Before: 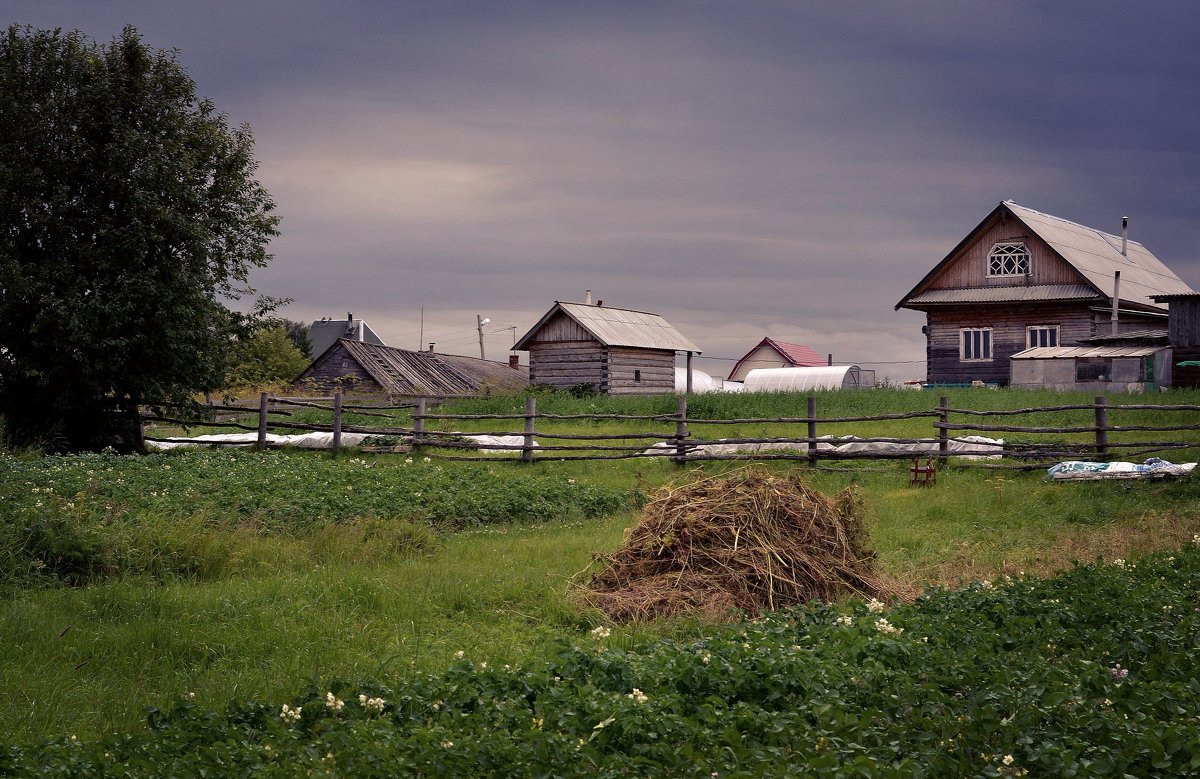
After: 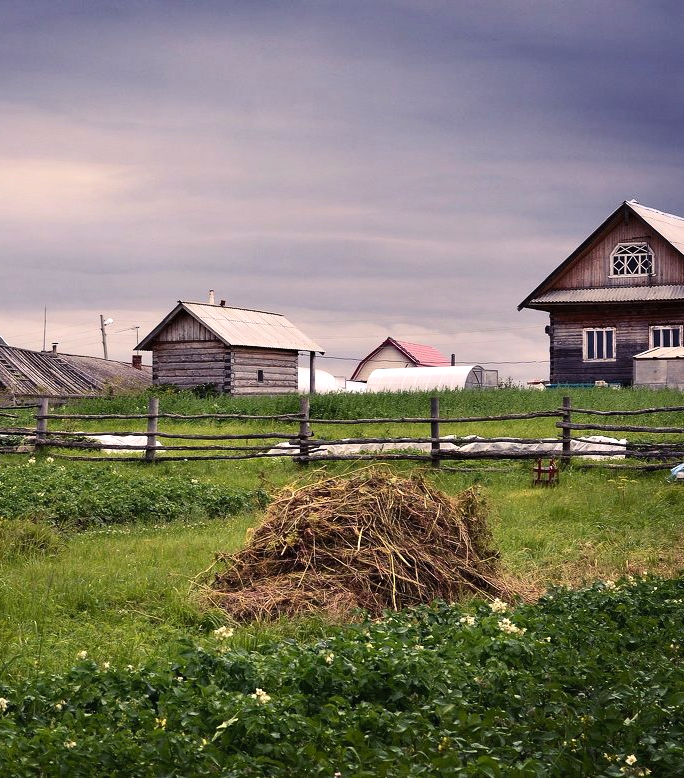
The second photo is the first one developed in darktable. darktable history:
exposure: compensate highlight preservation false
tone equalizer: -8 EV -0.417 EV, -7 EV -0.421 EV, -6 EV -0.363 EV, -5 EV -0.228 EV, -3 EV 0.204 EV, -2 EV 0.336 EV, -1 EV 0.374 EV, +0 EV 0.413 EV, edges refinement/feathering 500, mask exposure compensation -1.57 EV, preserve details no
contrast brightness saturation: contrast 0.195, brightness 0.163, saturation 0.215
crop: left 31.422%, top 0.004%, right 11.577%
